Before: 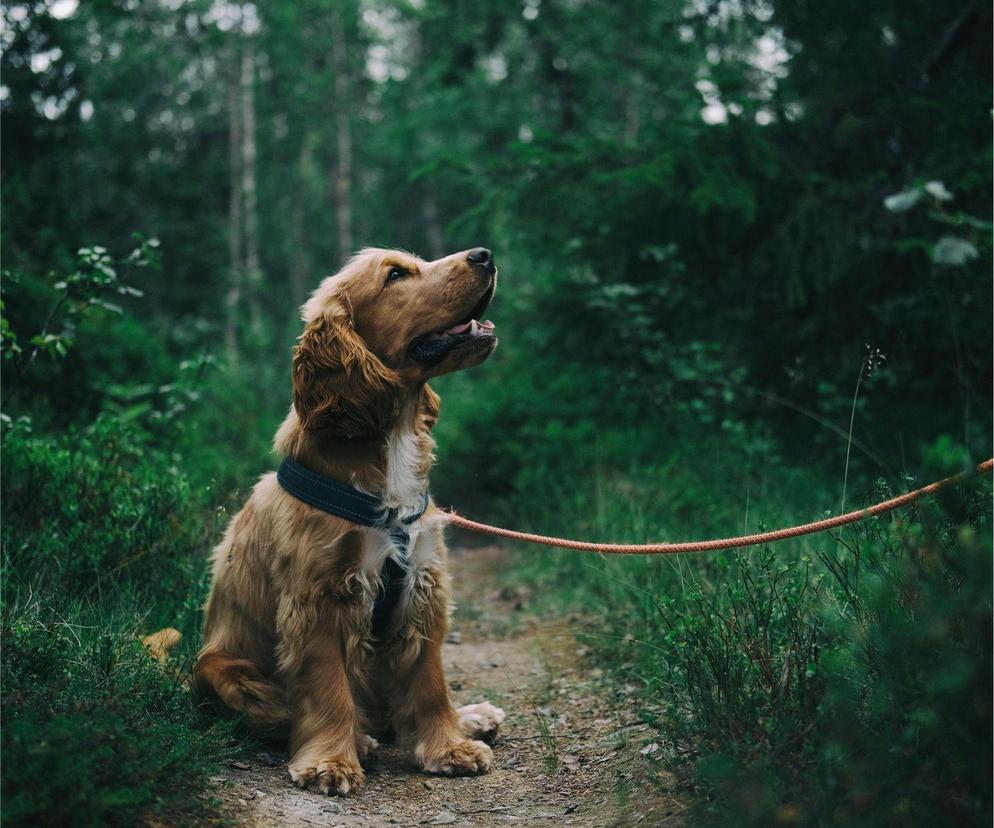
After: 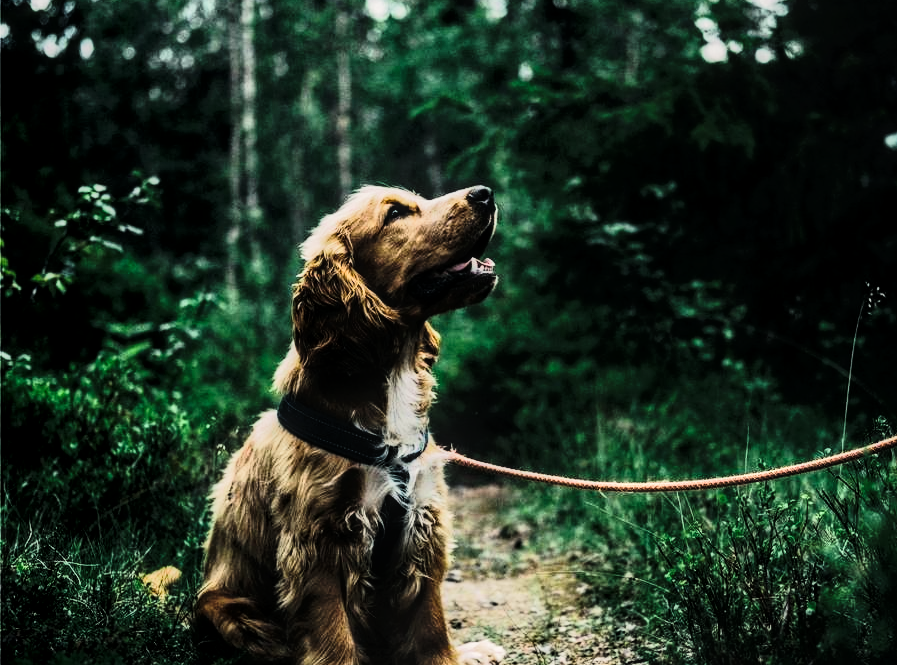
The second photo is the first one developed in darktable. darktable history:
color correction: highlights b* 3
crop: top 7.552%, right 9.738%, bottom 12.016%
local contrast: on, module defaults
tone curve: curves: ch0 [(0, 0) (0.003, 0.005) (0.011, 0.006) (0.025, 0.004) (0.044, 0.004) (0.069, 0.007) (0.1, 0.014) (0.136, 0.018) (0.177, 0.034) (0.224, 0.065) (0.277, 0.089) (0.335, 0.143) (0.399, 0.219) (0.468, 0.327) (0.543, 0.455) (0.623, 0.63) (0.709, 0.786) (0.801, 0.87) (0.898, 0.922) (1, 1)], color space Lab, linked channels, preserve colors none
base curve: curves: ch0 [(0, 0) (0.028, 0.03) (0.121, 0.232) (0.46, 0.748) (0.859, 0.968) (1, 1)], preserve colors none
